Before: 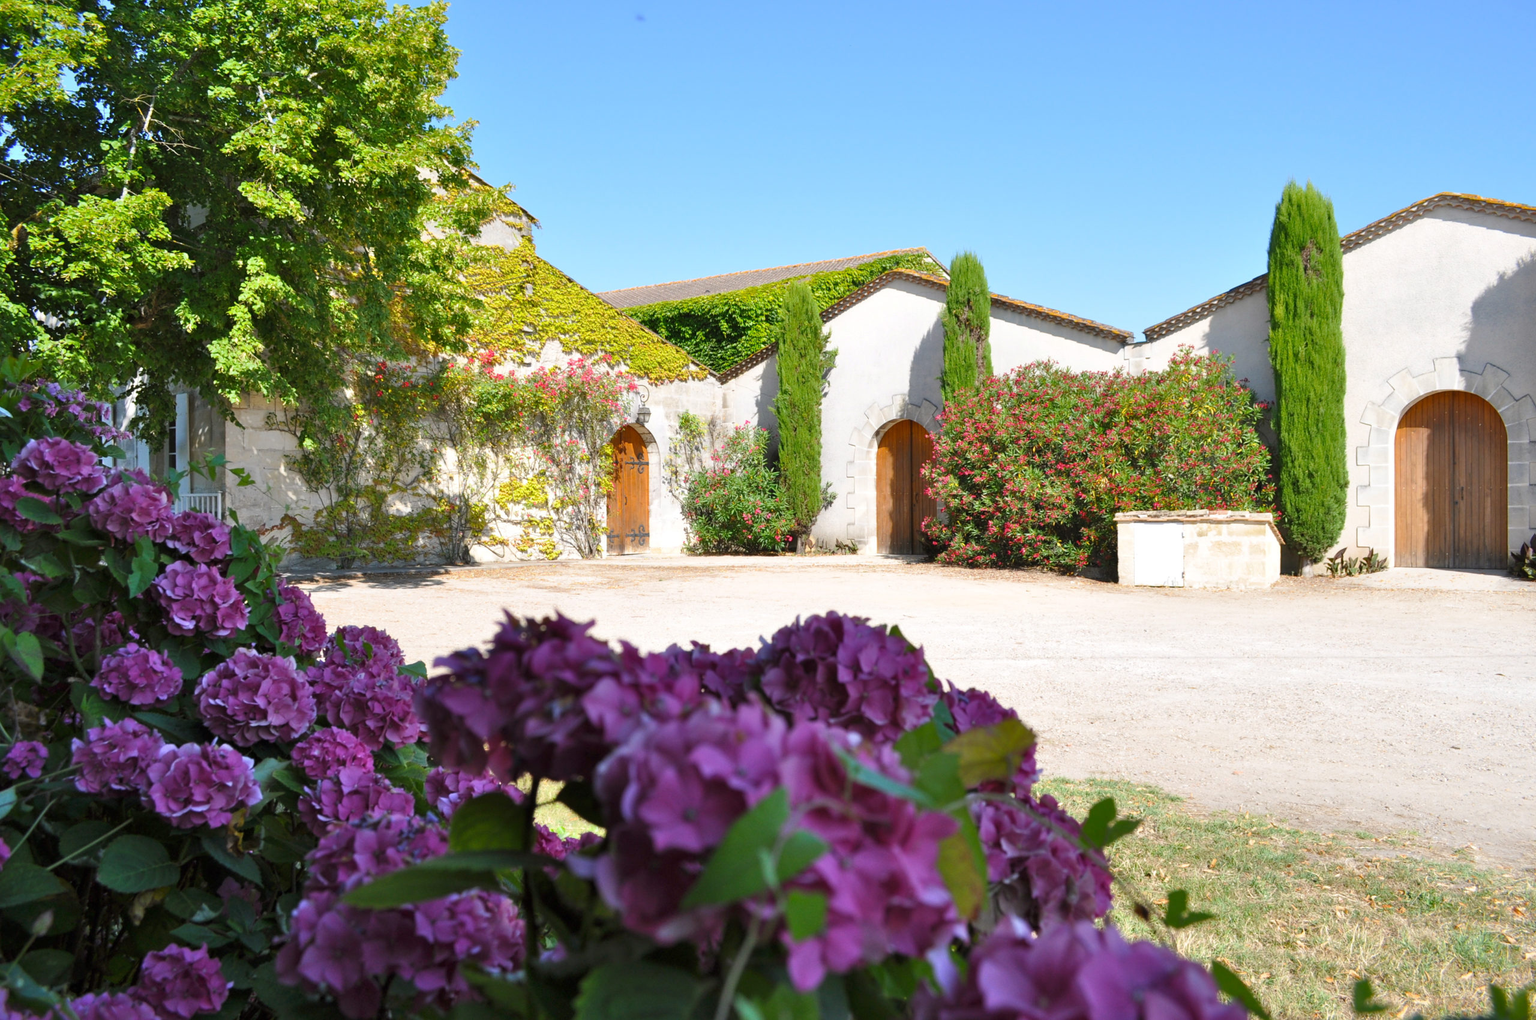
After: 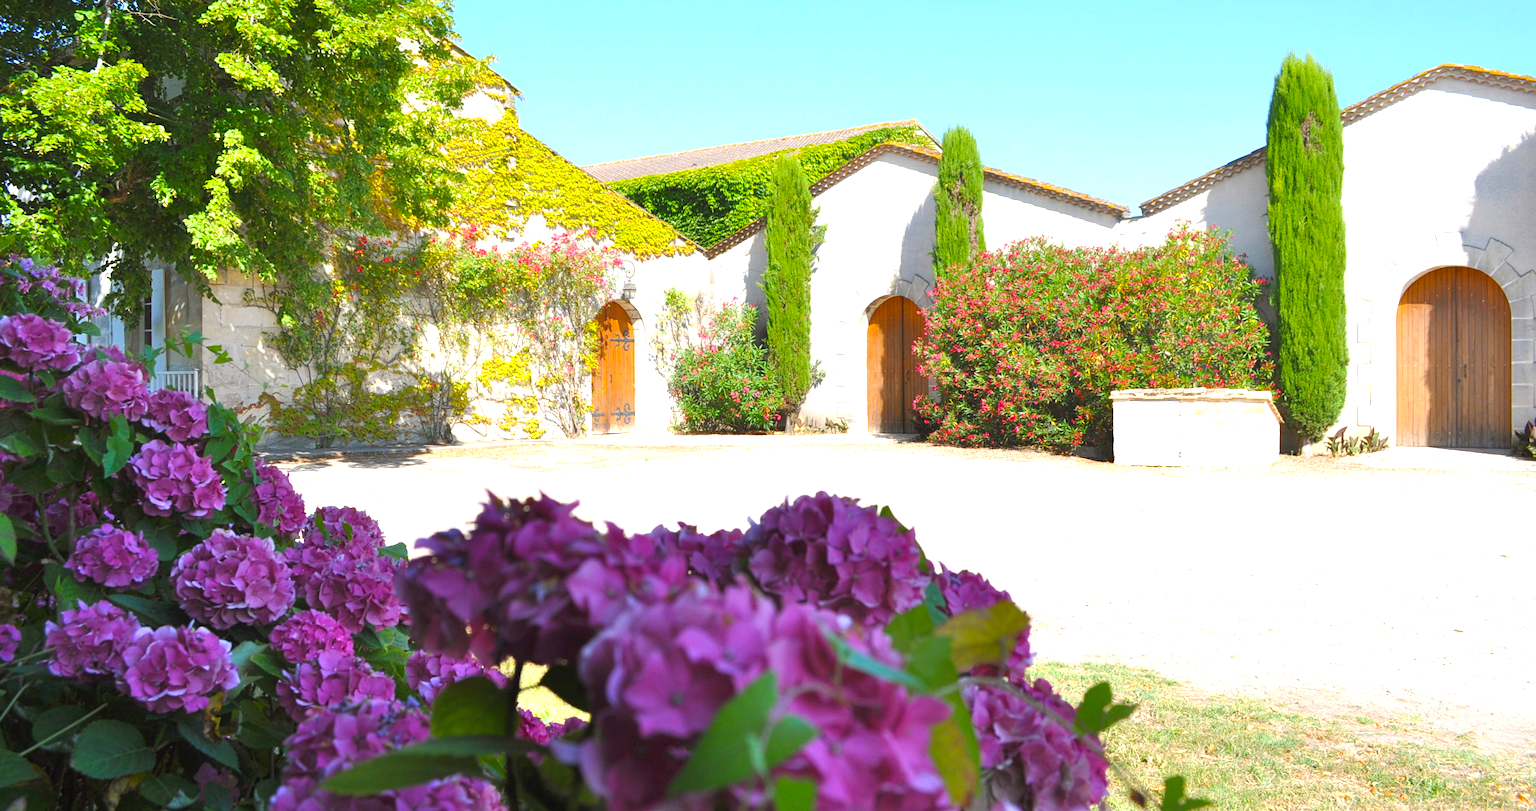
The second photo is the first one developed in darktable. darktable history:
crop and rotate: left 1.814%, top 12.818%, right 0.25%, bottom 9.225%
exposure: black level correction 0, exposure 0.7 EV, compensate highlight preservation false
contrast equalizer: y [[0.5, 0.486, 0.447, 0.446, 0.489, 0.5], [0.5 ×6], [0.5 ×6], [0 ×6], [0 ×6]]
color balance rgb: perceptual saturation grading › global saturation 10%, global vibrance 10%
